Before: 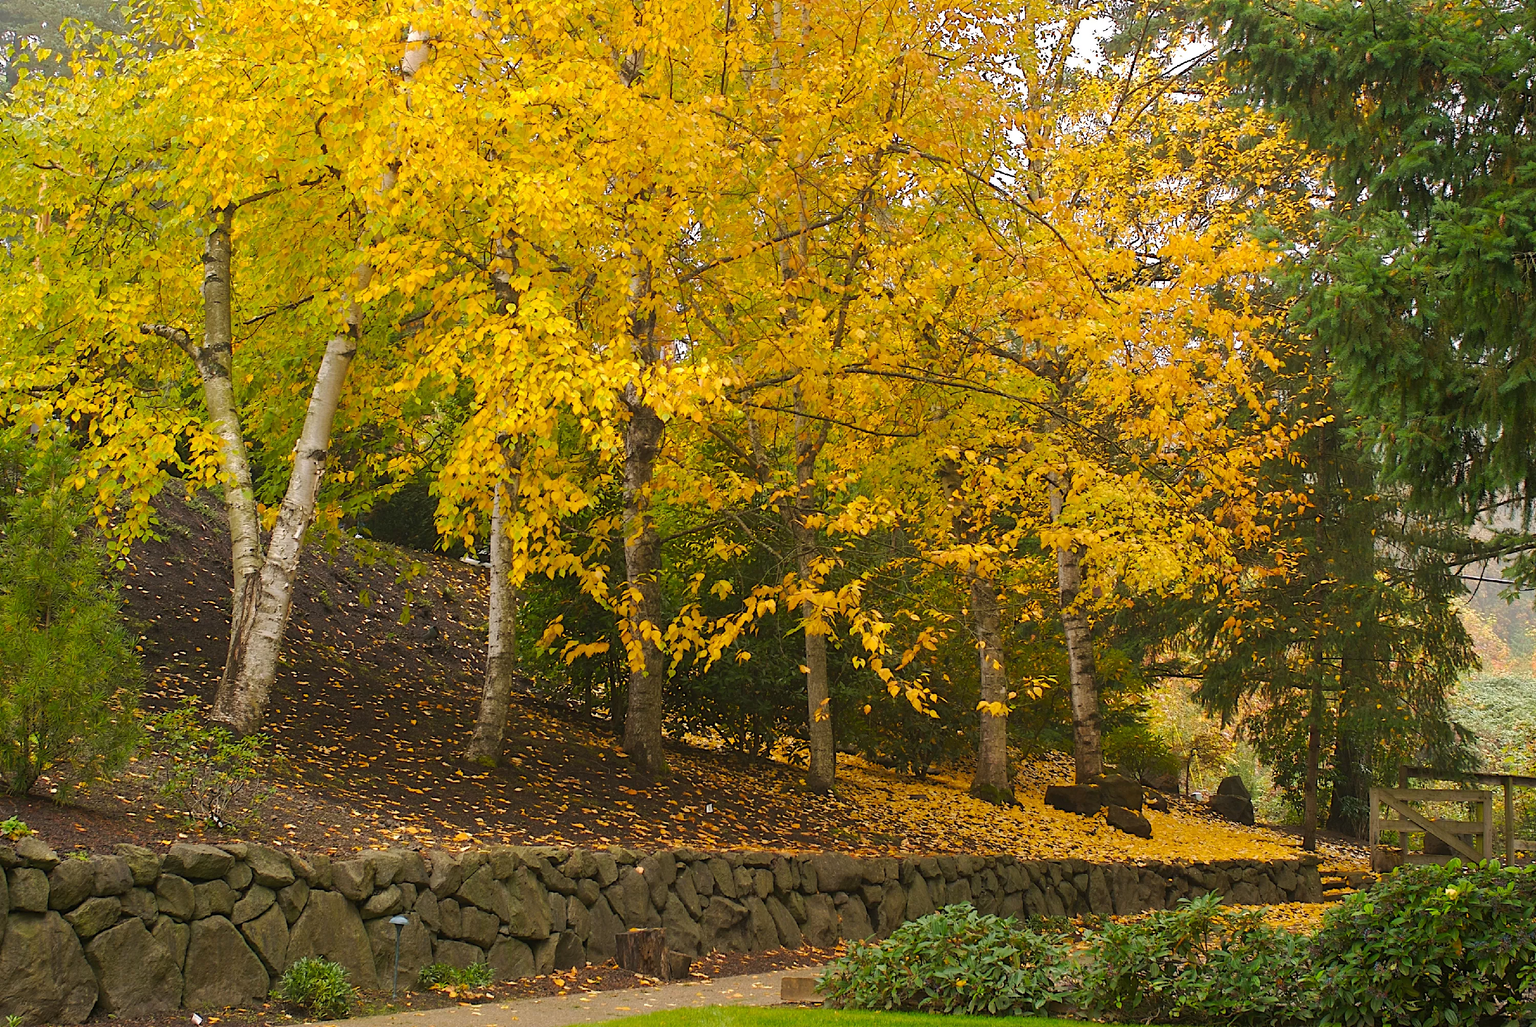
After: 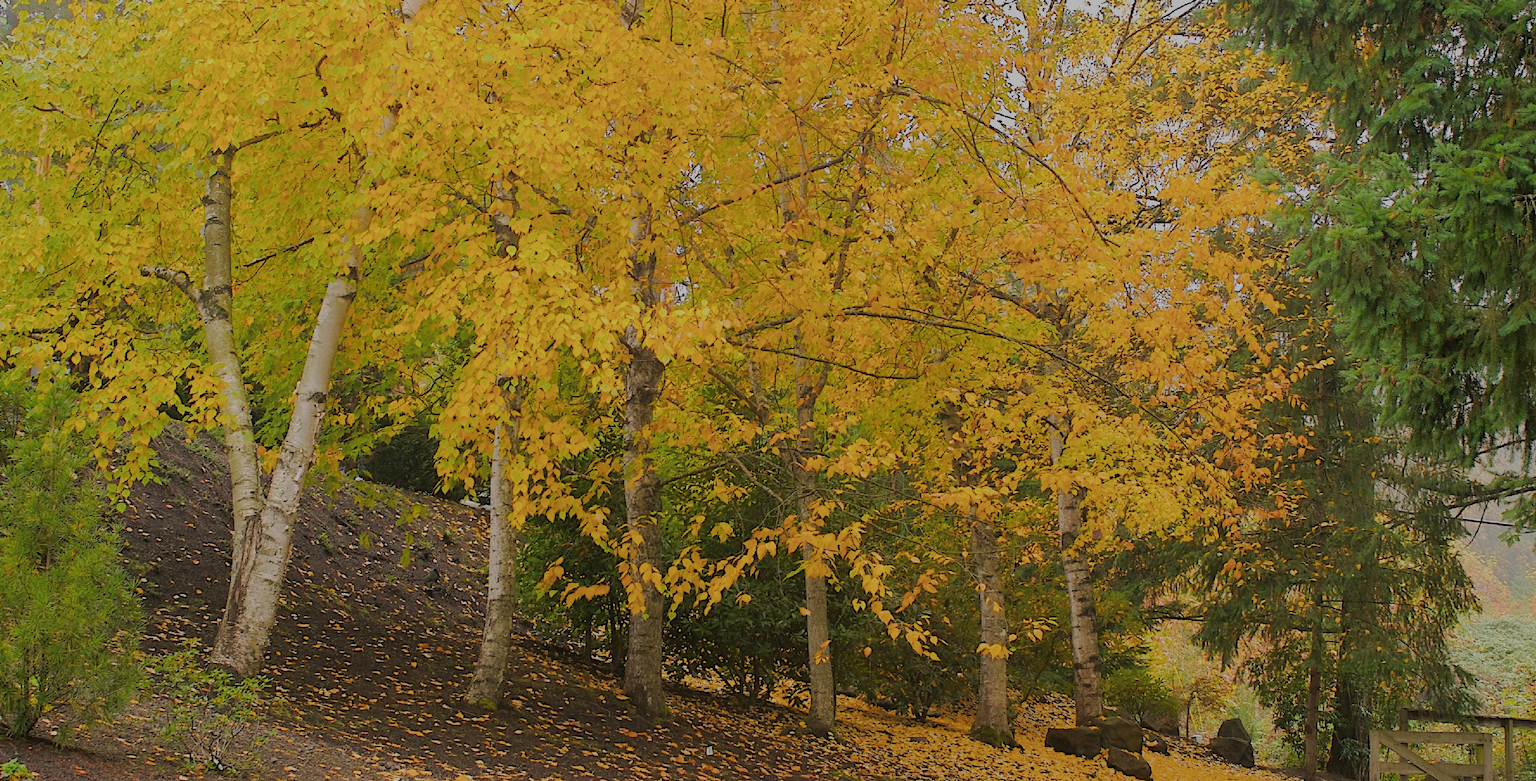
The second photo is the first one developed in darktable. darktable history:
crop: top 5.664%, bottom 18.176%
filmic rgb: black relative exposure -8 EV, white relative exposure 8 EV, hardness 2.43, latitude 10.58%, contrast 0.714, highlights saturation mix 8.69%, shadows ↔ highlights balance 1.7%
